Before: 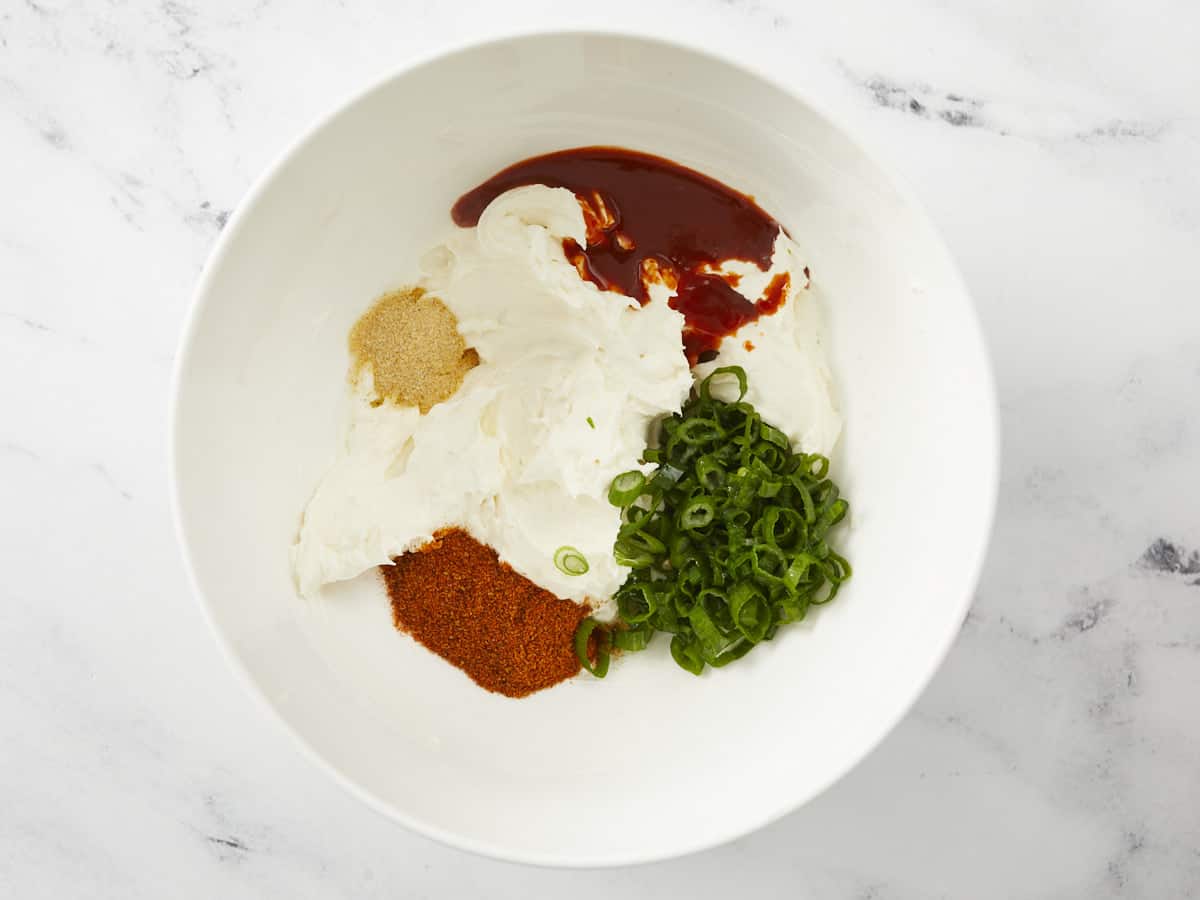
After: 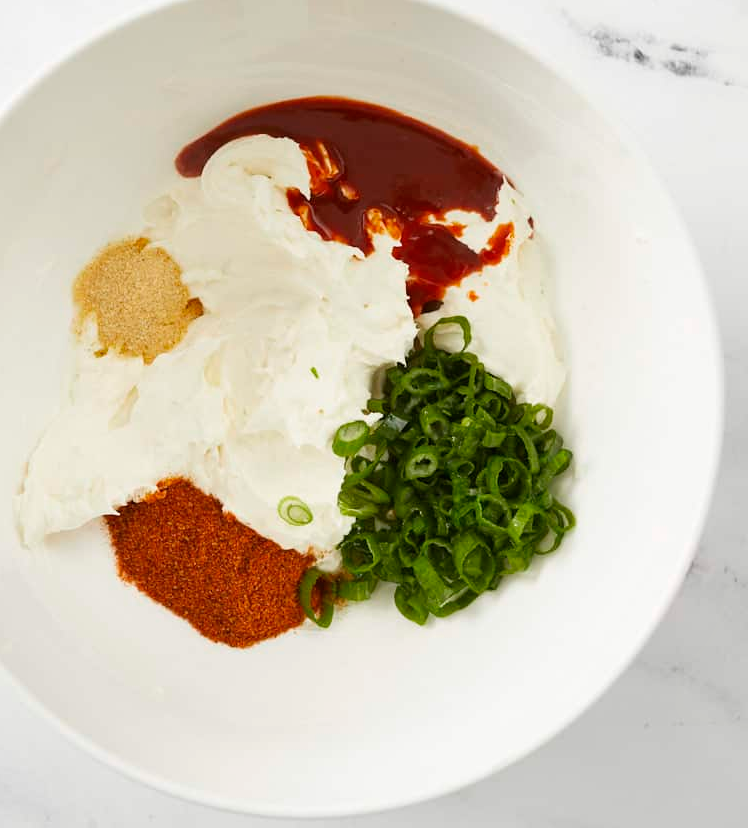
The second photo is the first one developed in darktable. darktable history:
tone equalizer: on, module defaults
crop and rotate: left 23.026%, top 5.635%, right 14.604%, bottom 2.317%
